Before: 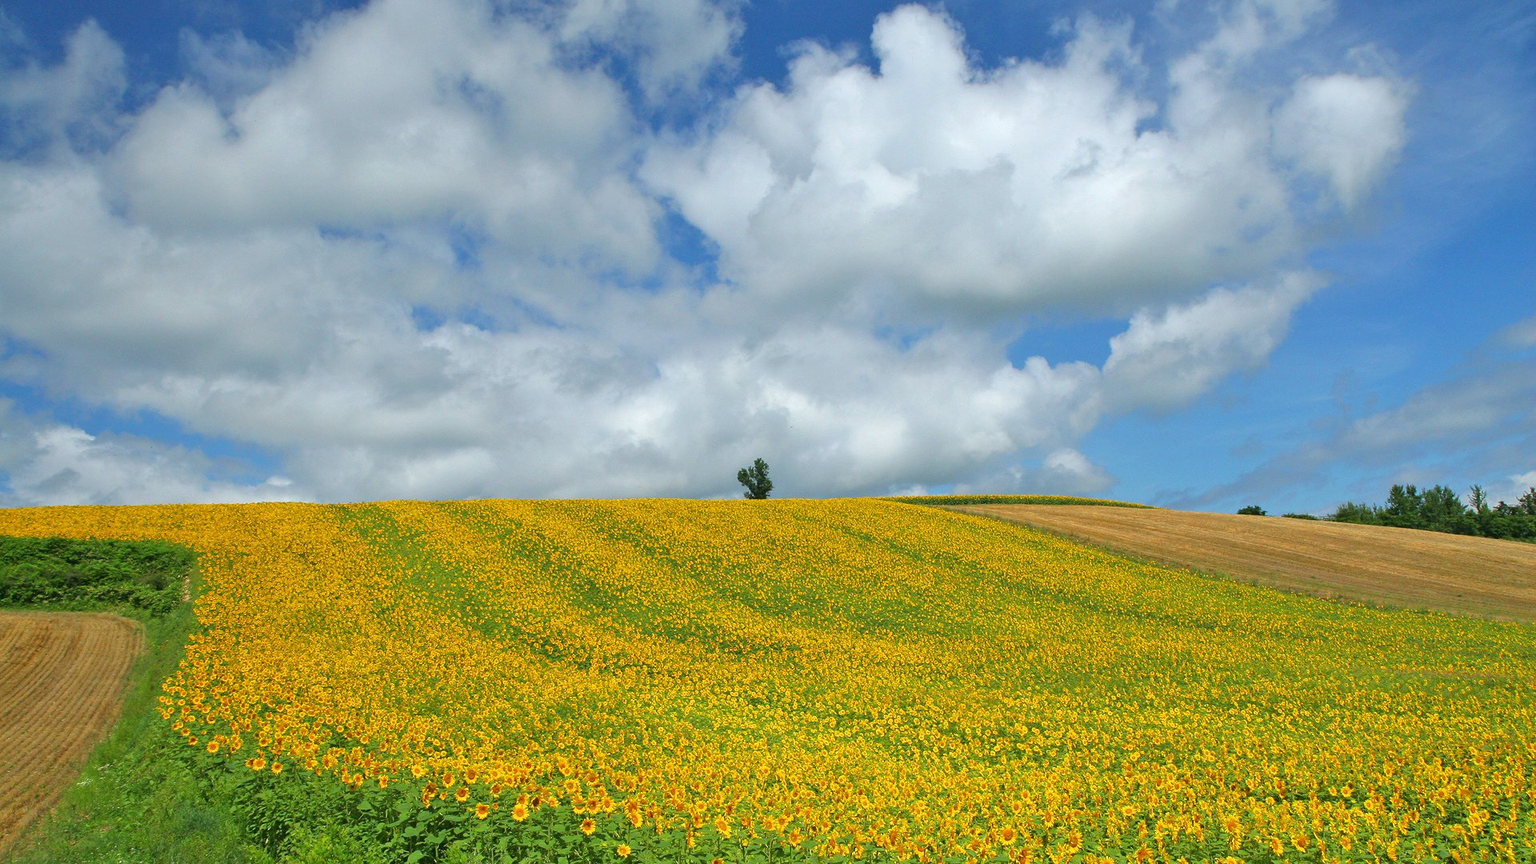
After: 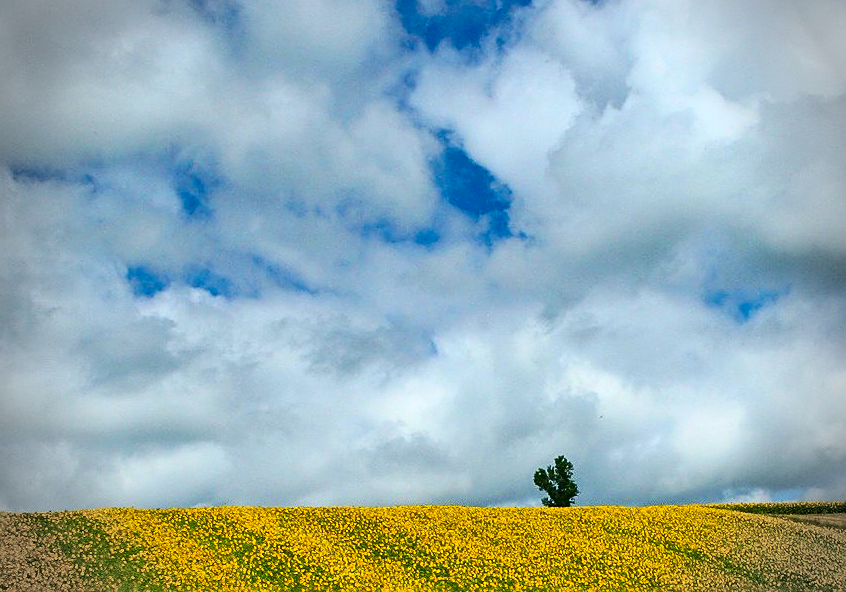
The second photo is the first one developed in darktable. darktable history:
contrast brightness saturation: contrast 0.28
color balance rgb: linear chroma grading › global chroma 15%, perceptual saturation grading › global saturation 30%
shadows and highlights: low approximation 0.01, soften with gaussian
sharpen: on, module defaults
vignetting: fall-off radius 31.48%, brightness -0.472
crop: left 20.248%, top 10.86%, right 35.675%, bottom 34.321%
